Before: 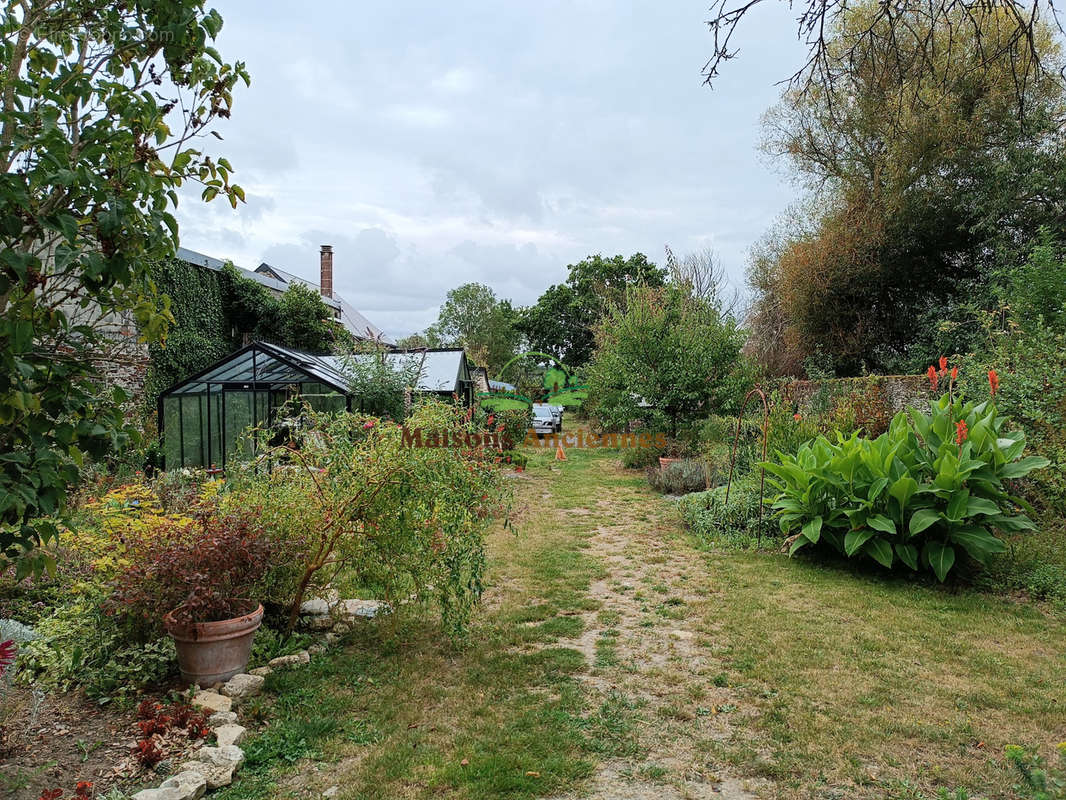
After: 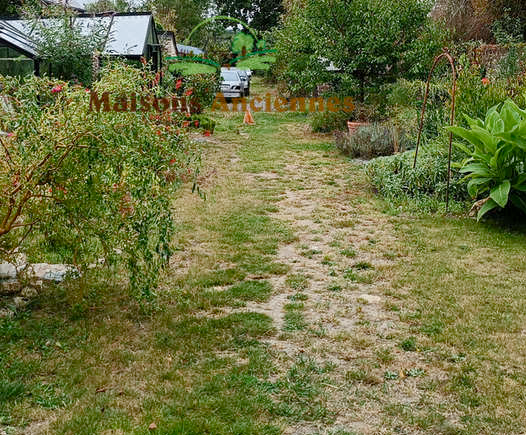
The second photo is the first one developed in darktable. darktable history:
crop: left 29.317%, top 42.056%, right 21.268%, bottom 3.506%
color balance rgb: shadows lift › hue 86.65°, highlights gain › luminance 9.544%, perceptual saturation grading › global saturation 20%, perceptual saturation grading › highlights -50.05%, perceptual saturation grading › shadows 30.302%
